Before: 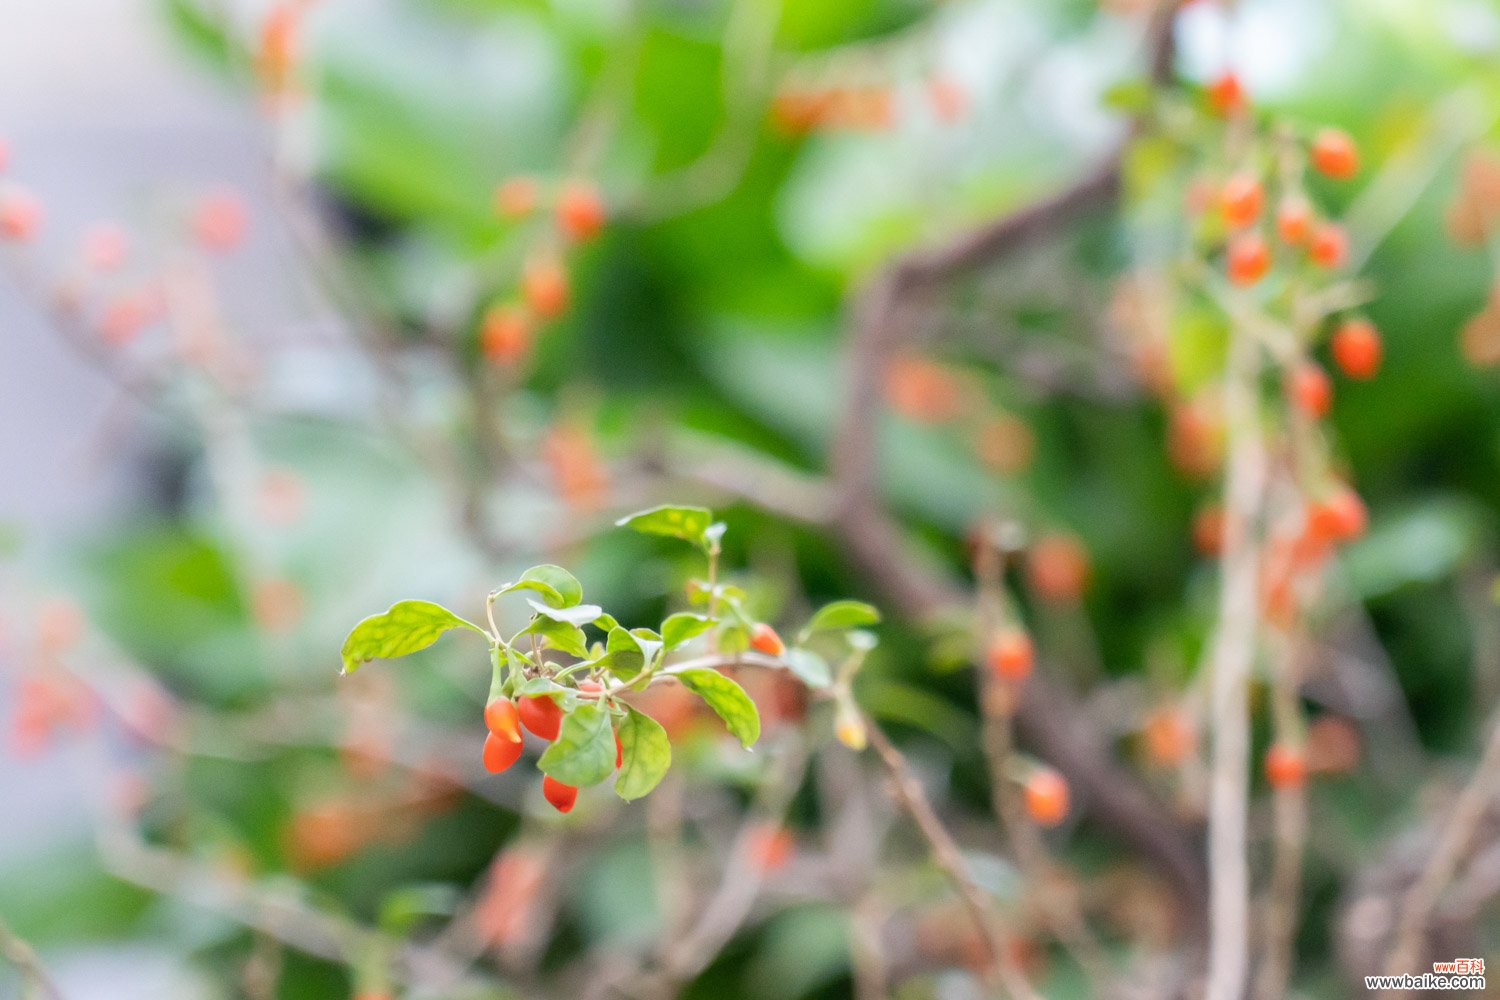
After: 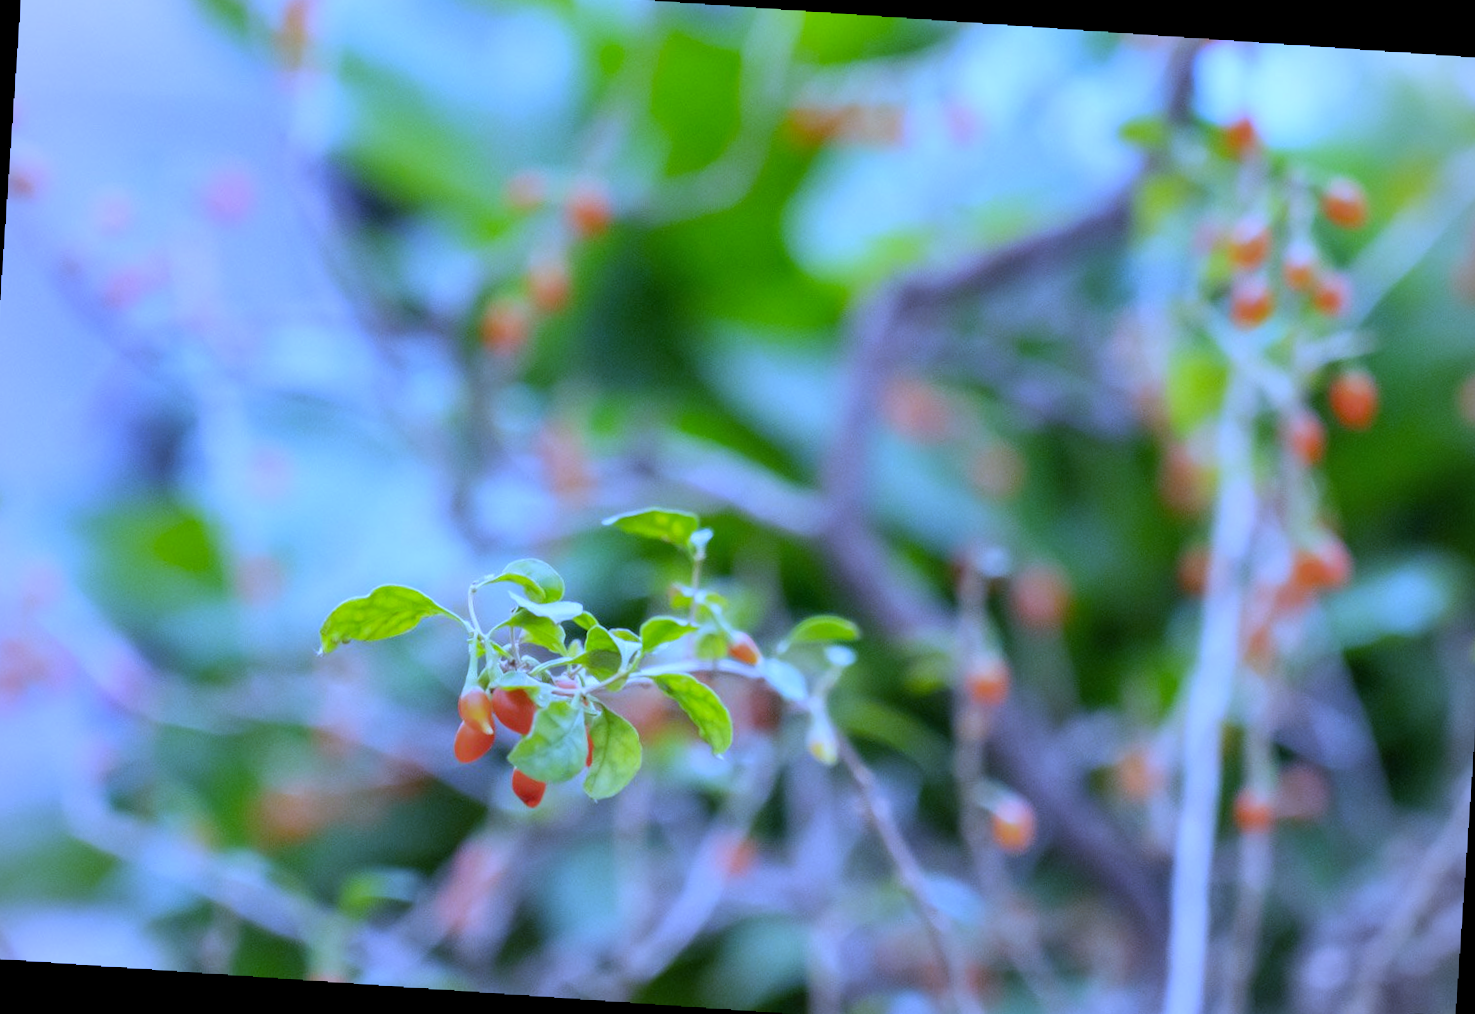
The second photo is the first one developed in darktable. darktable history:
color balance rgb: perceptual saturation grading › global saturation -1%
bloom: size 3%, threshold 100%, strength 0%
crop and rotate: angle -1.69°
rotate and perspective: rotation 2.27°, automatic cropping off
vignetting: fall-off start 91.19%
white balance: red 0.766, blue 1.537
shadows and highlights: shadows 25, white point adjustment -3, highlights -30
